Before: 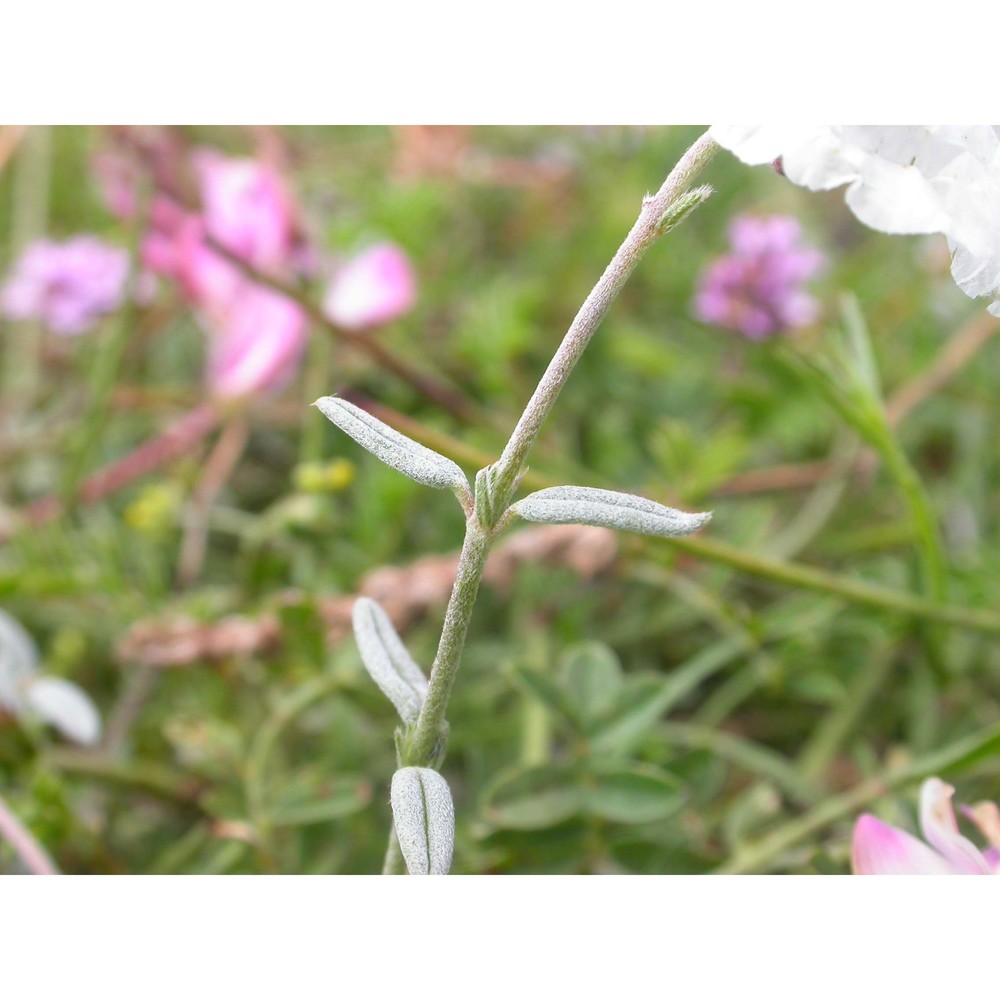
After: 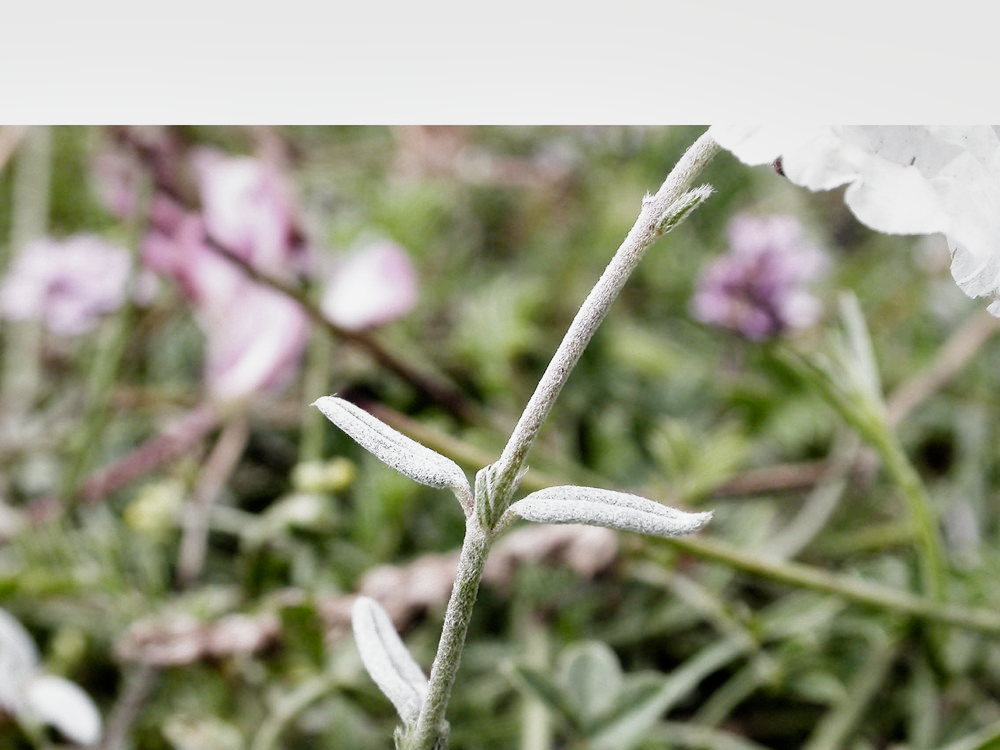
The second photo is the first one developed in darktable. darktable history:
filmic rgb: black relative exposure -5.04 EV, white relative exposure 3.53 EV, hardness 3.19, contrast 1.389, highlights saturation mix -28.52%, preserve chrominance no, color science v5 (2021)
exposure: exposure -0.156 EV, compensate exposure bias true, compensate highlight preservation false
tone equalizer: -7 EV 0.137 EV, edges refinement/feathering 500, mask exposure compensation -1.57 EV, preserve details no
color correction: highlights a* -0.079, highlights b* 0.105
crop: bottom 24.993%
contrast equalizer: octaves 7, y [[0.6 ×6], [0.55 ×6], [0 ×6], [0 ×6], [0 ×6]]
